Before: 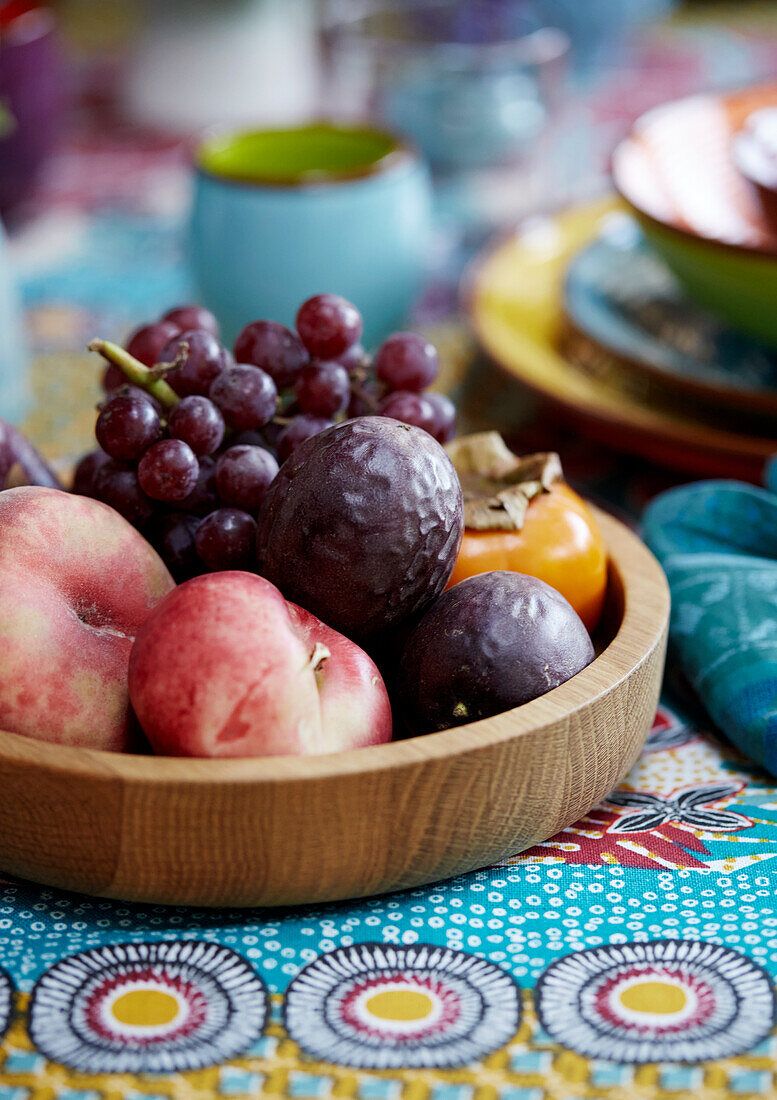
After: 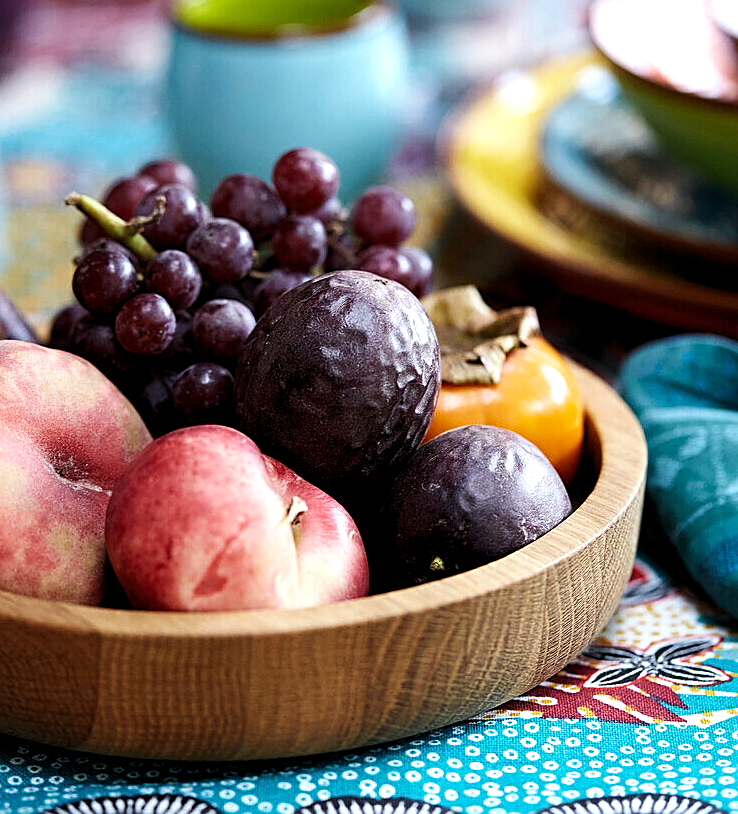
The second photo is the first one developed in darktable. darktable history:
crop and rotate: left 2.991%, top 13.302%, right 1.981%, bottom 12.636%
levels: levels [0.016, 0.492, 0.969]
tone equalizer: -8 EV -0.417 EV, -7 EV -0.389 EV, -6 EV -0.333 EV, -5 EV -0.222 EV, -3 EV 0.222 EV, -2 EV 0.333 EV, -1 EV 0.389 EV, +0 EV 0.417 EV, edges refinement/feathering 500, mask exposure compensation -1.57 EV, preserve details no
sharpen: on, module defaults
